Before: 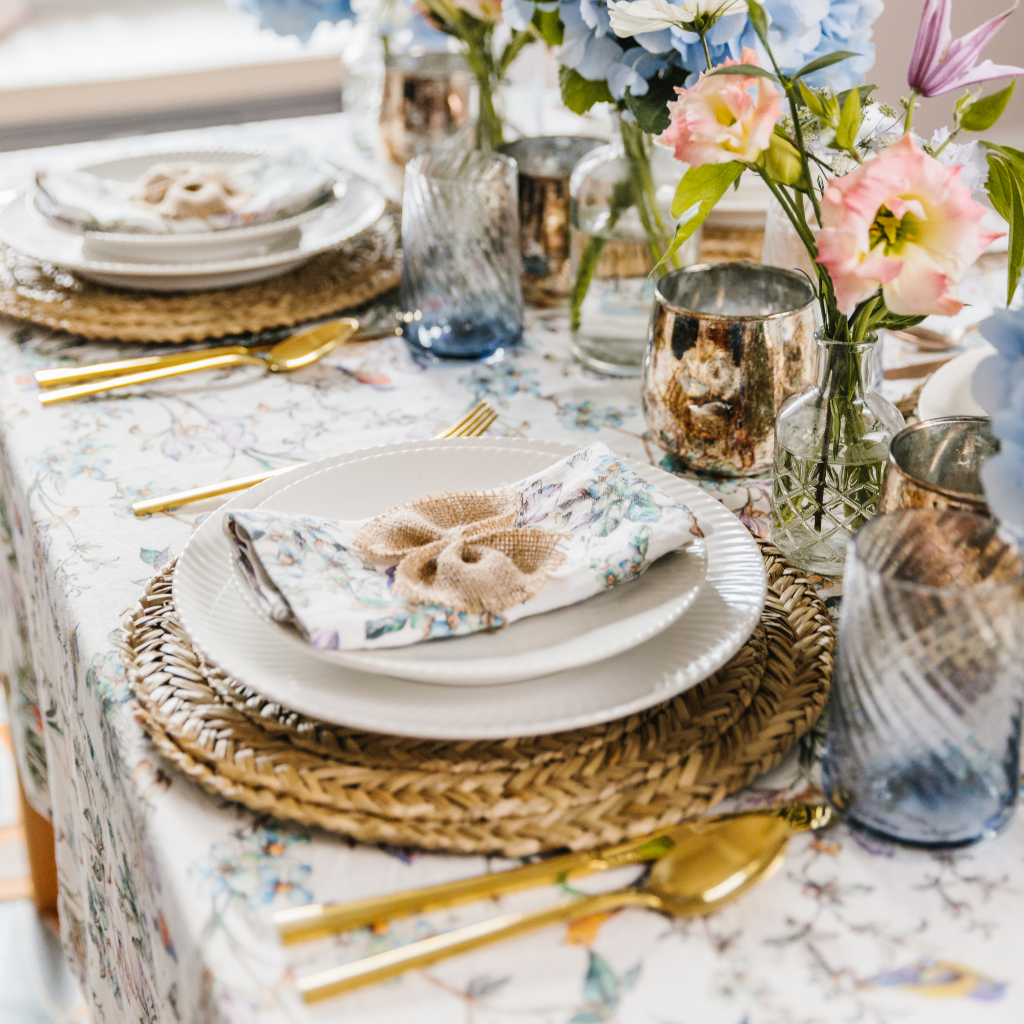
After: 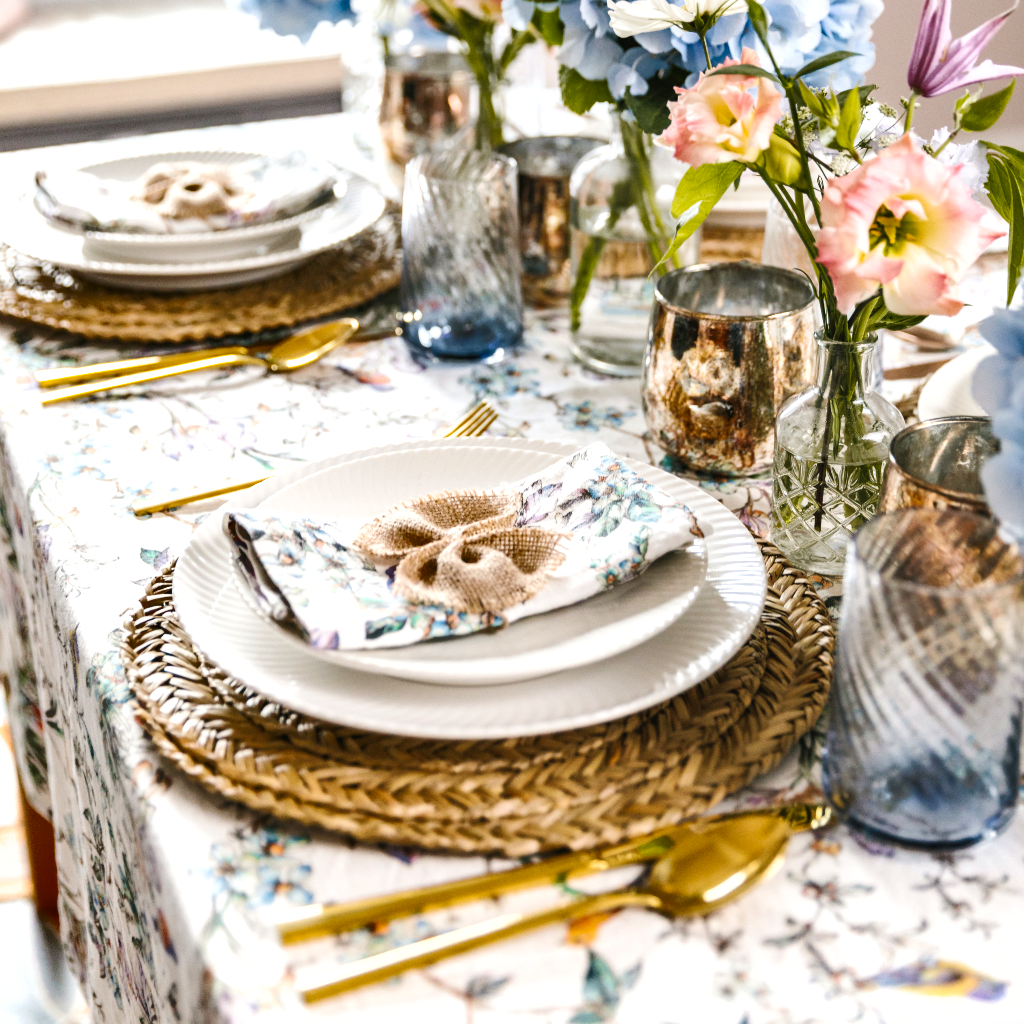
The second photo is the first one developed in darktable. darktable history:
shadows and highlights: shadows 43.71, white point adjustment -1.46, soften with gaussian
exposure: black level correction 0.001, exposure 0.5 EV, compensate exposure bias true, compensate highlight preservation false
